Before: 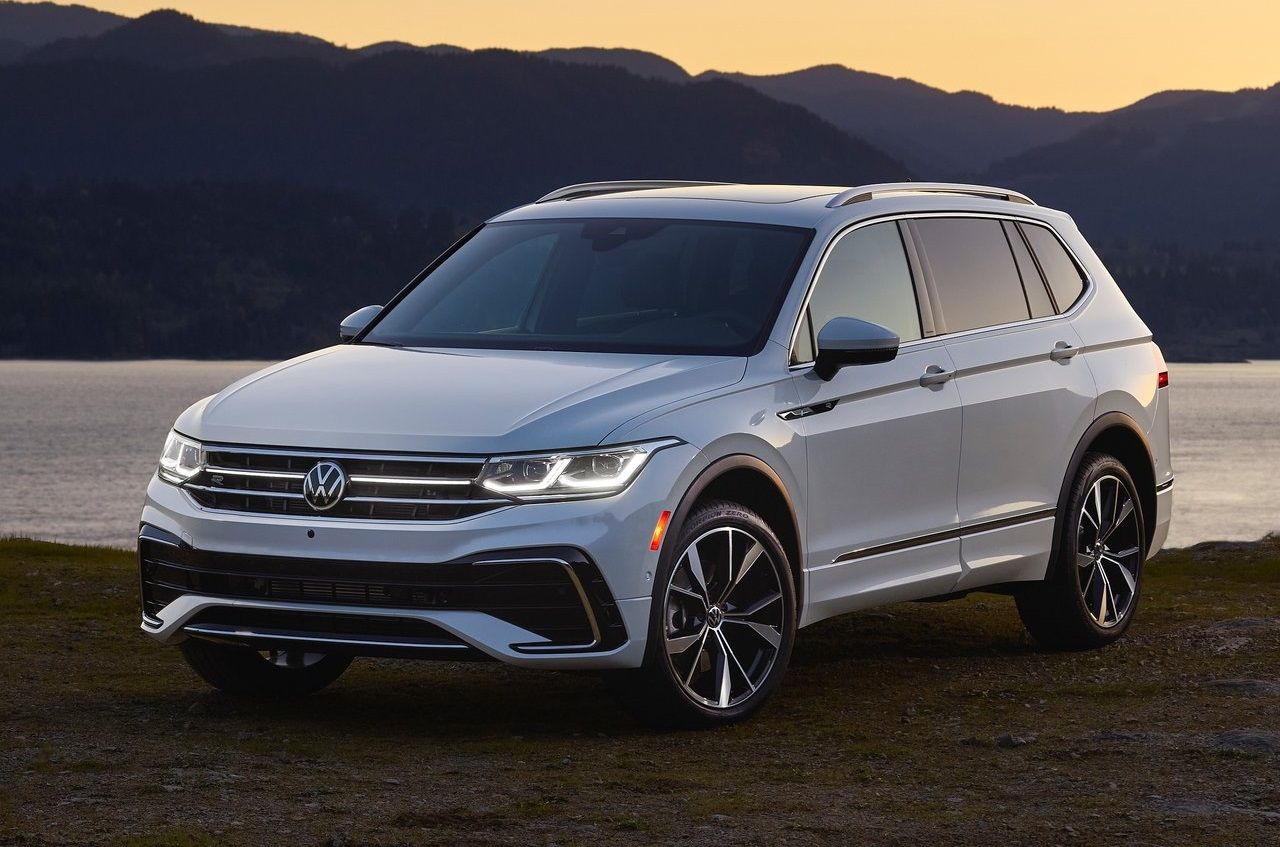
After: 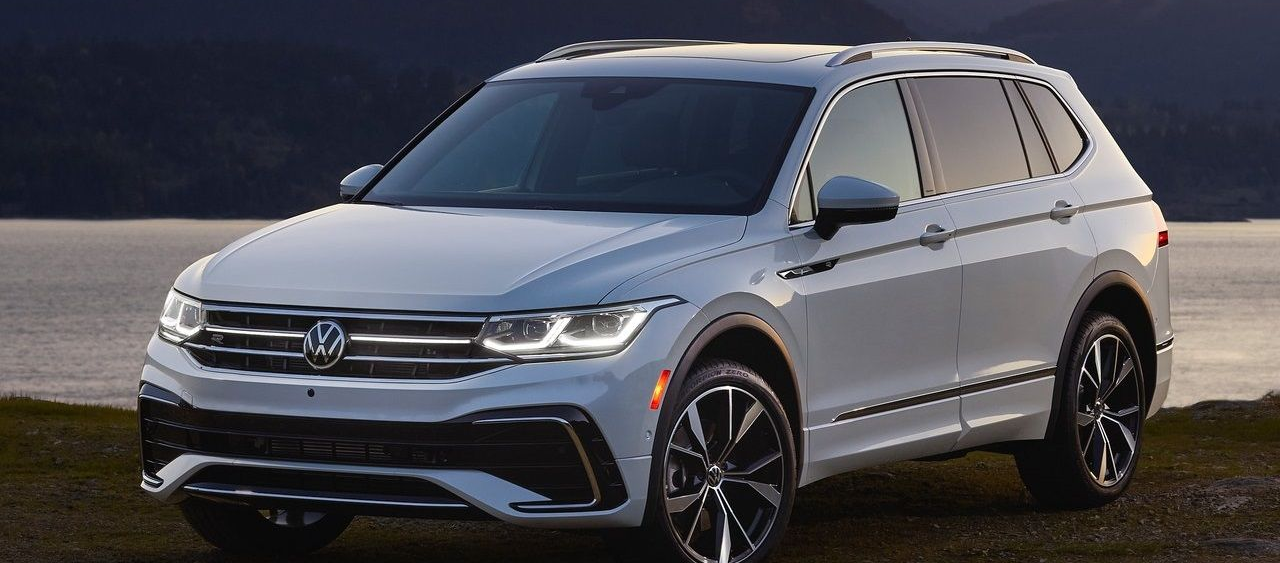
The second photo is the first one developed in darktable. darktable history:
crop: top 16.707%, bottom 16.712%
